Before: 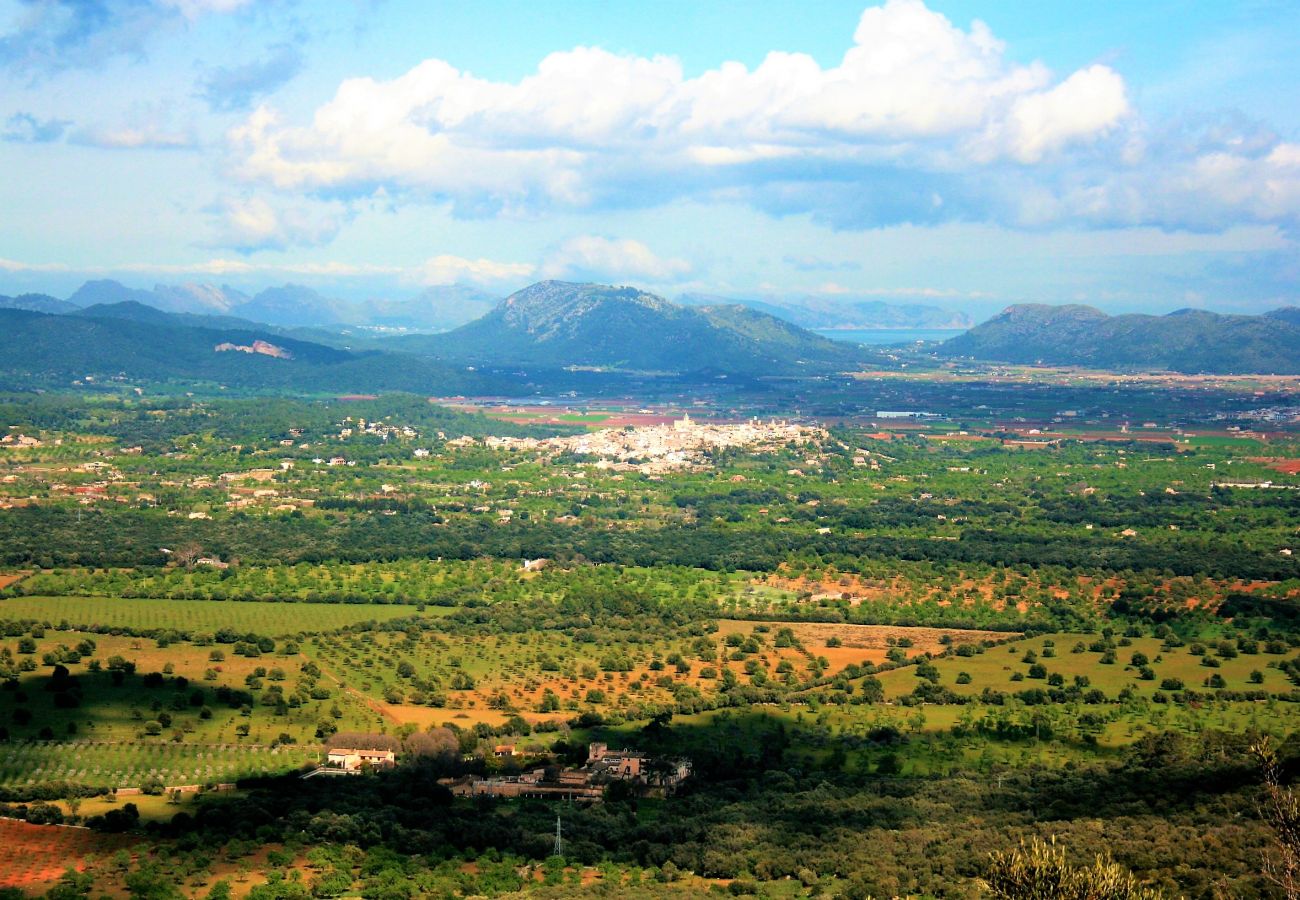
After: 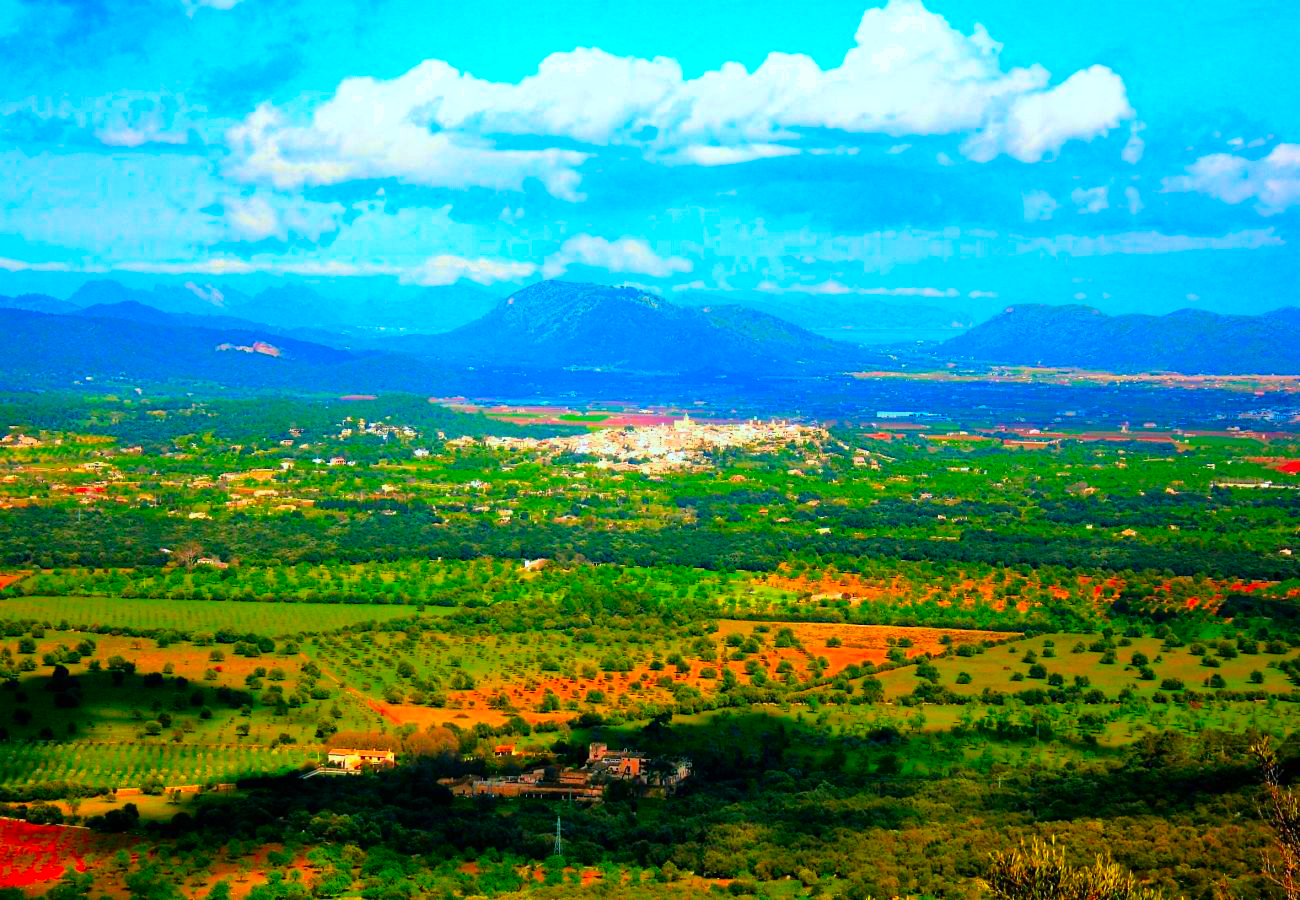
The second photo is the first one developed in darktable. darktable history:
color correction: highlights a* 1.66, highlights b* -1.82, saturation 2.43
color calibration: illuminant as shot in camera, x 0.359, y 0.362, temperature 4568.25 K
shadows and highlights: shadows 24.75, highlights -48.29, soften with gaussian
